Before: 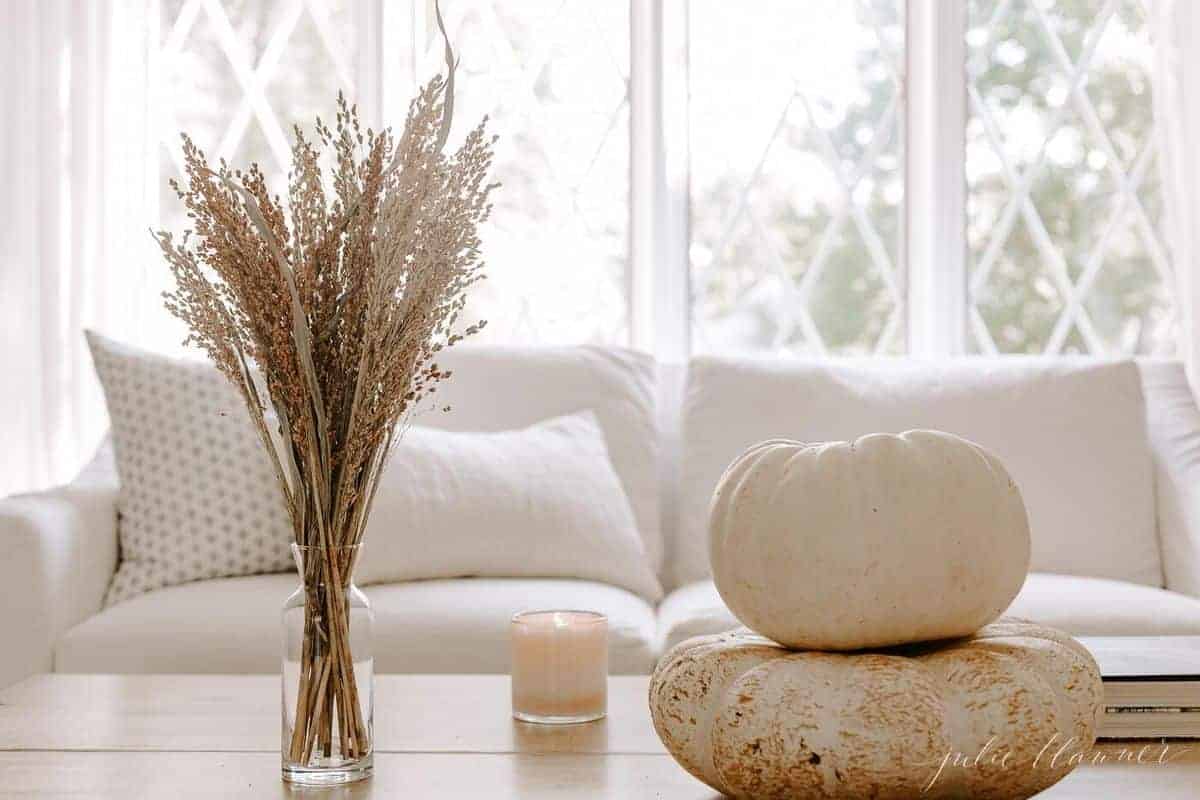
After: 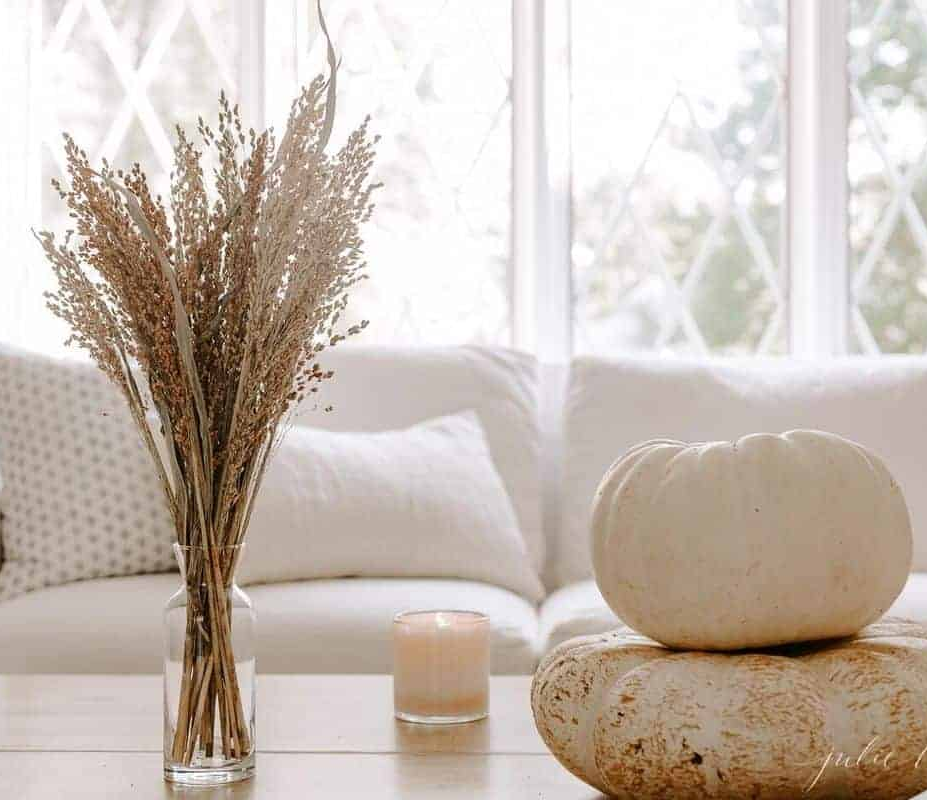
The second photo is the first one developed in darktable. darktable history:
crop: left 9.846%, right 12.827%
